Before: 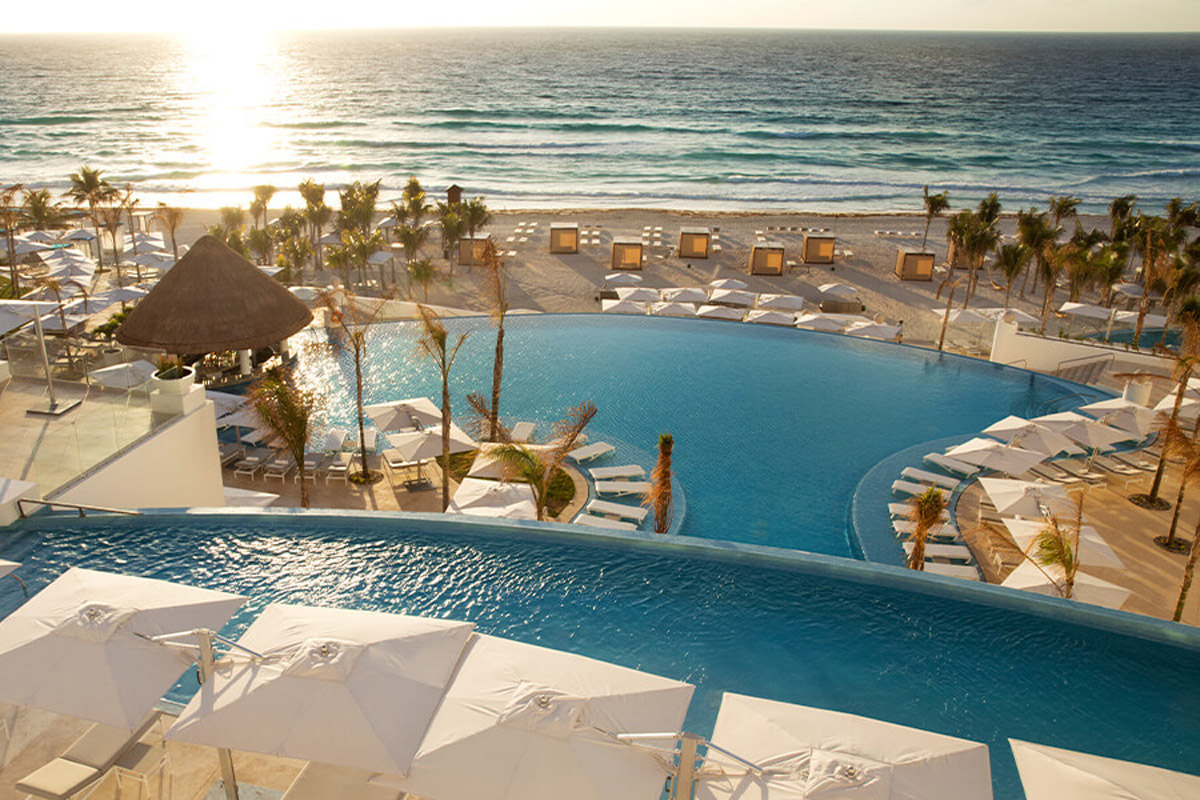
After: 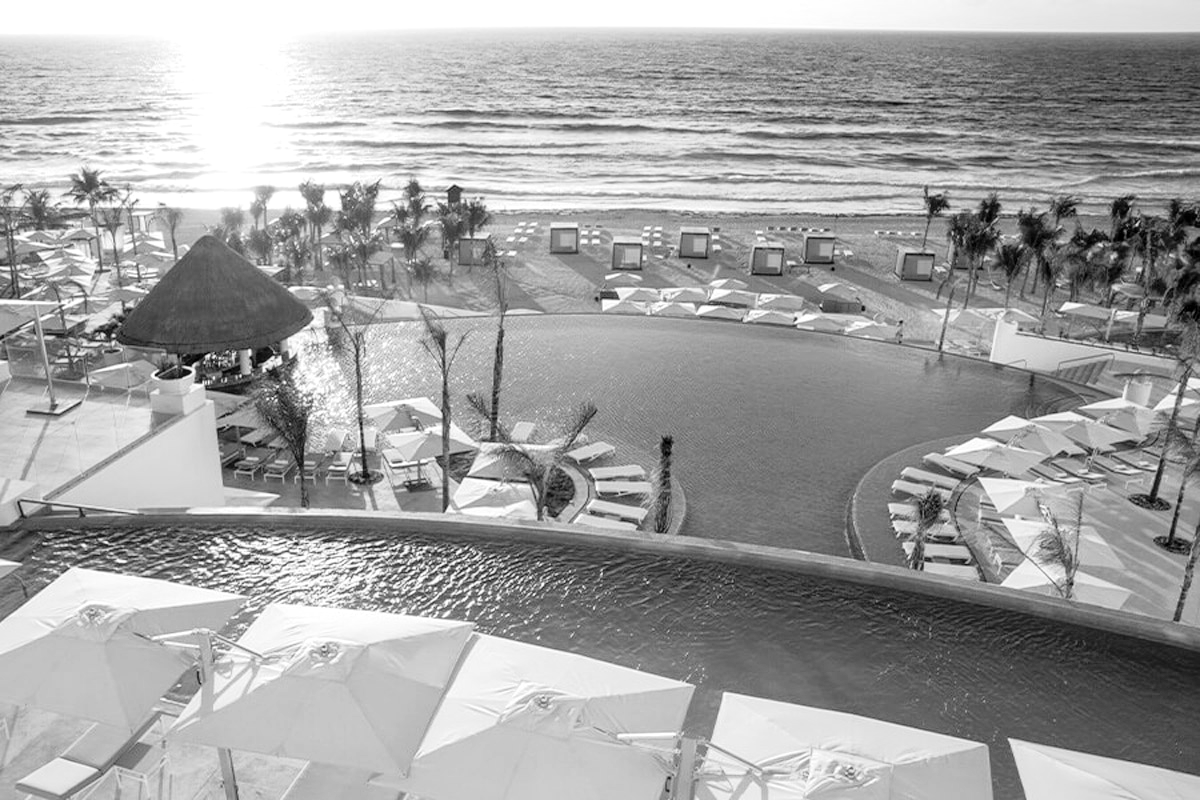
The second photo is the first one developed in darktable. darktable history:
monochrome: on, module defaults
contrast brightness saturation: saturation 0.18
local contrast: on, module defaults
exposure: black level correction 0, exposure 0.5 EV, compensate exposure bias true, compensate highlight preservation false
tone curve: curves: ch0 [(0, 0.009) (0.105, 0.054) (0.195, 0.132) (0.289, 0.278) (0.384, 0.391) (0.513, 0.53) (0.66, 0.667) (0.895, 0.863) (1, 0.919)]; ch1 [(0, 0) (0.161, 0.092) (0.35, 0.33) (0.403, 0.395) (0.456, 0.469) (0.502, 0.499) (0.519, 0.514) (0.576, 0.584) (0.642, 0.658) (0.701, 0.742) (1, 0.942)]; ch2 [(0, 0) (0.371, 0.362) (0.437, 0.437) (0.501, 0.5) (0.53, 0.528) (0.569, 0.564) (0.619, 0.58) (0.883, 0.752) (1, 0.929)], color space Lab, independent channels, preserve colors none
